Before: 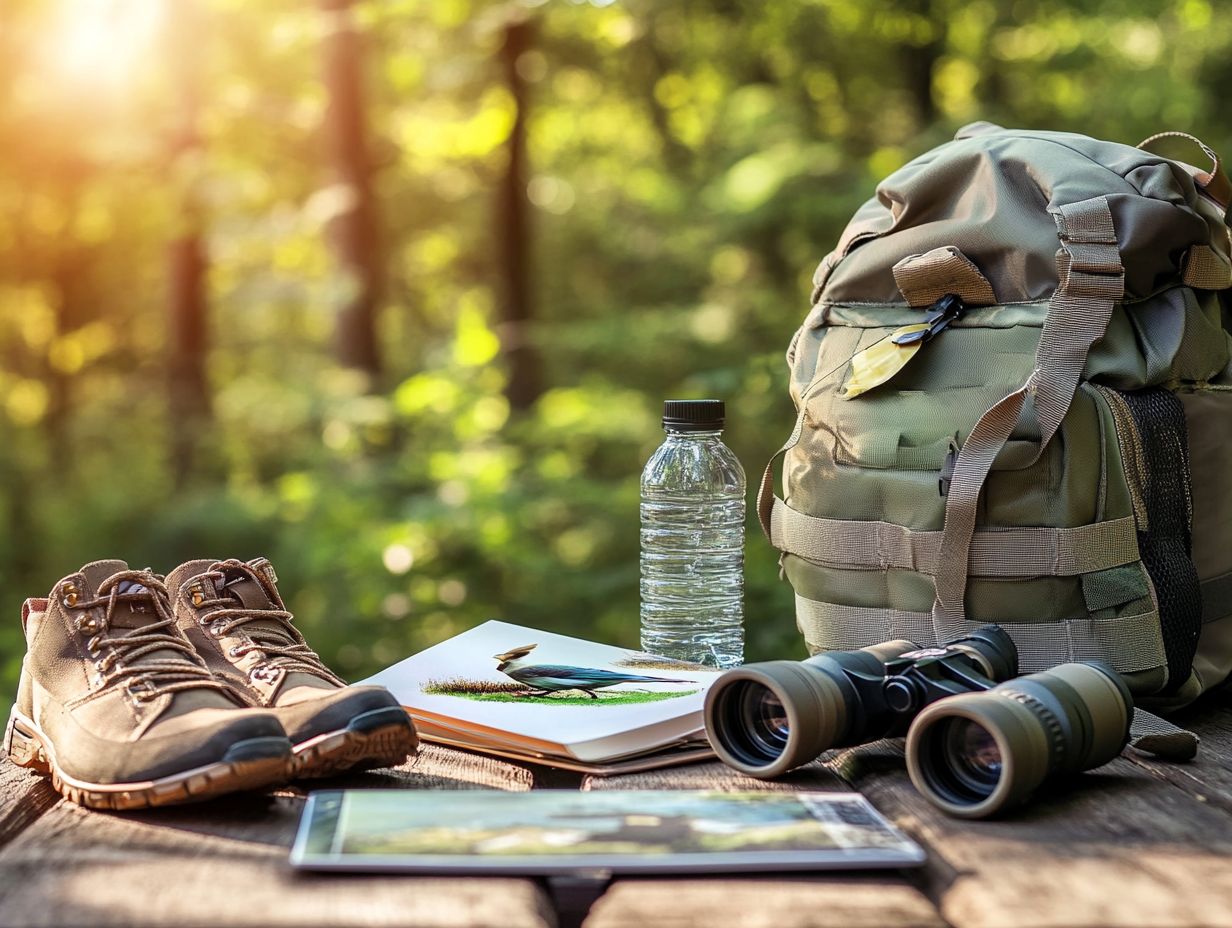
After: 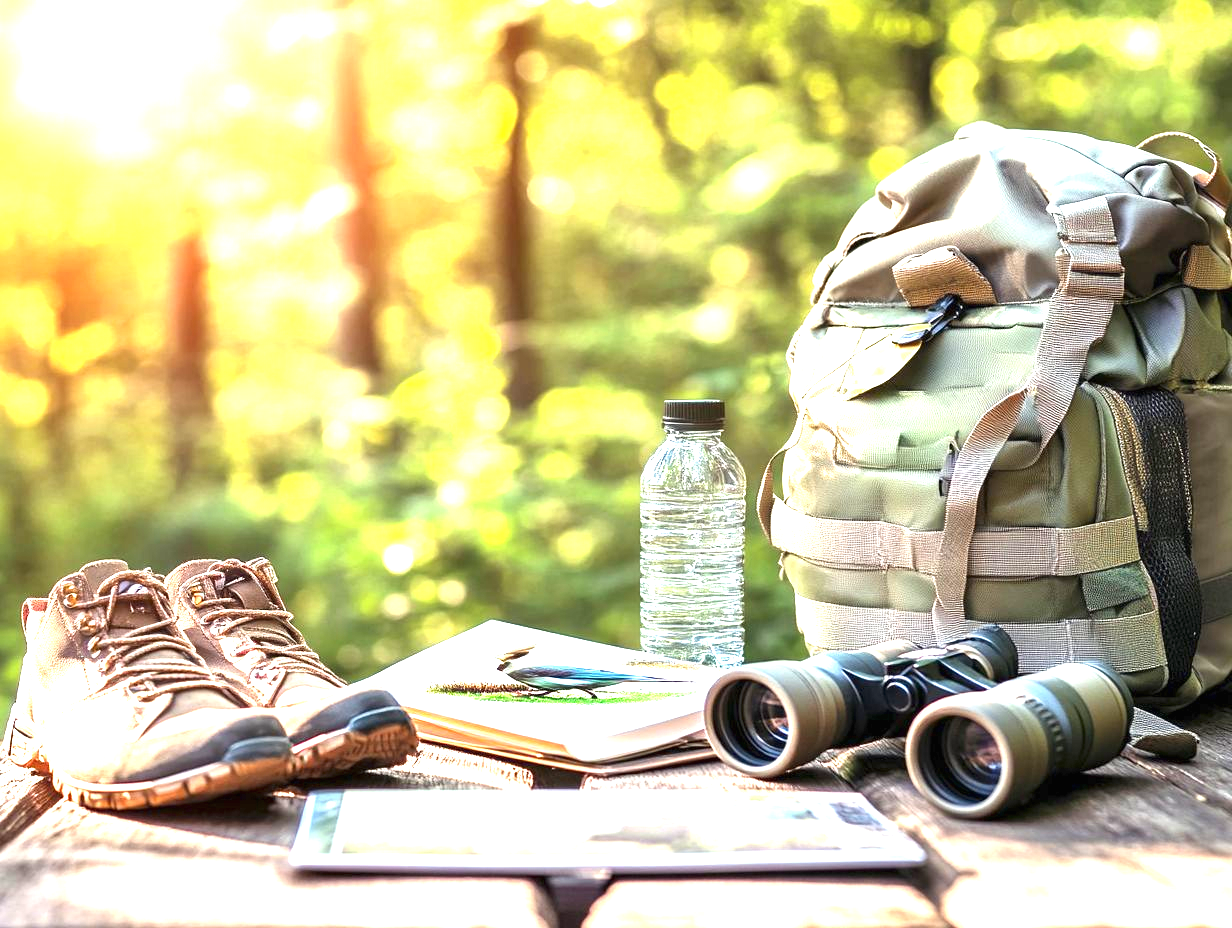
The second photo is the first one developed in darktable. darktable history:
exposure: black level correction 0, exposure 1.915 EV, compensate highlight preservation false
